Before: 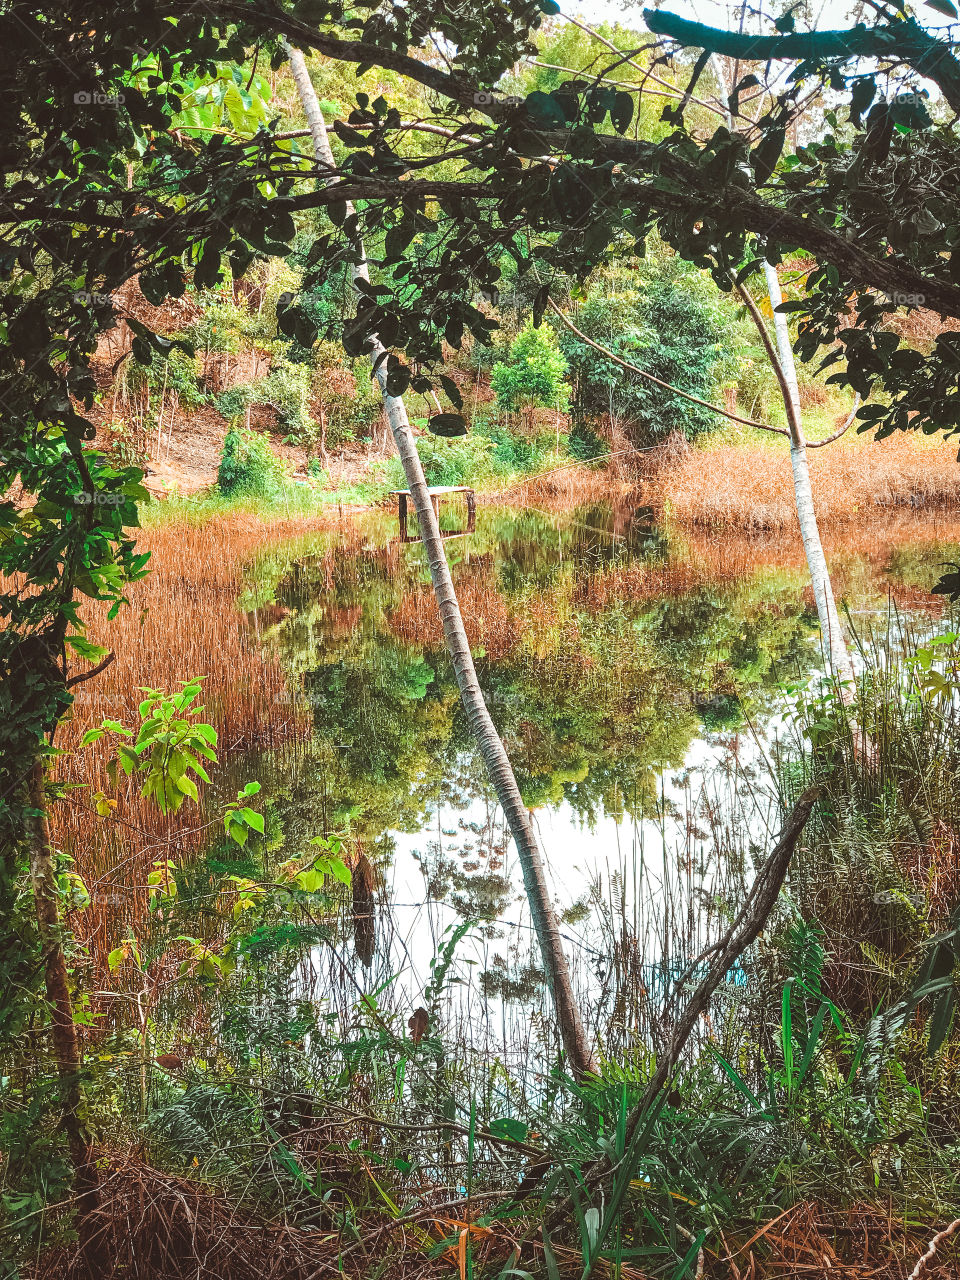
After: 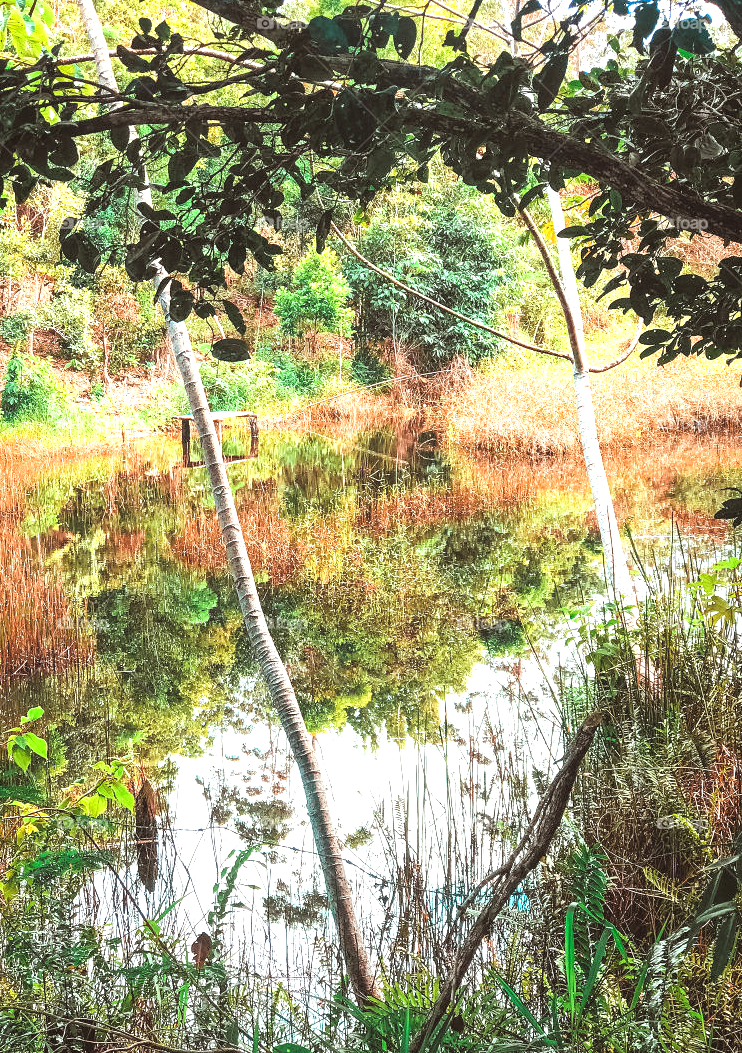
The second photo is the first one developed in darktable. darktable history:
crop: left 22.704%, top 5.868%, bottom 11.81%
exposure: compensate highlight preservation false
tone equalizer: -8 EV -0.775 EV, -7 EV -0.68 EV, -6 EV -0.589 EV, -5 EV -0.42 EV, -3 EV 0.398 EV, -2 EV 0.6 EV, -1 EV 0.69 EV, +0 EV 0.776 EV
